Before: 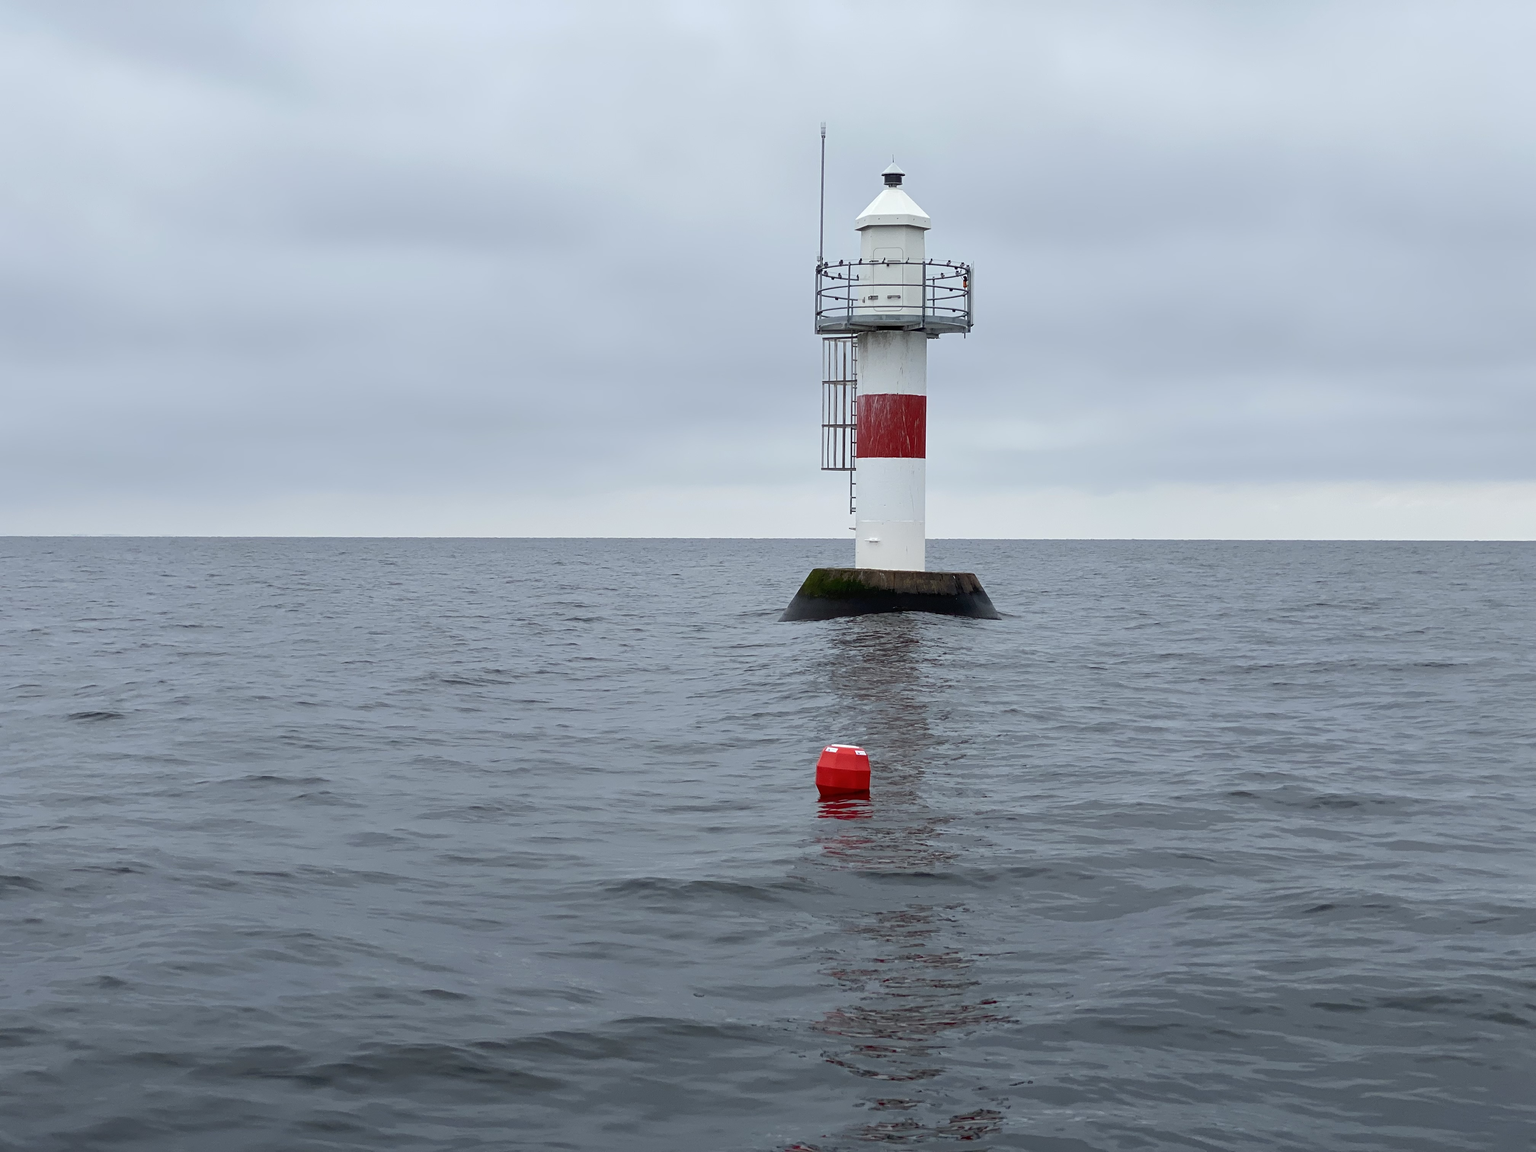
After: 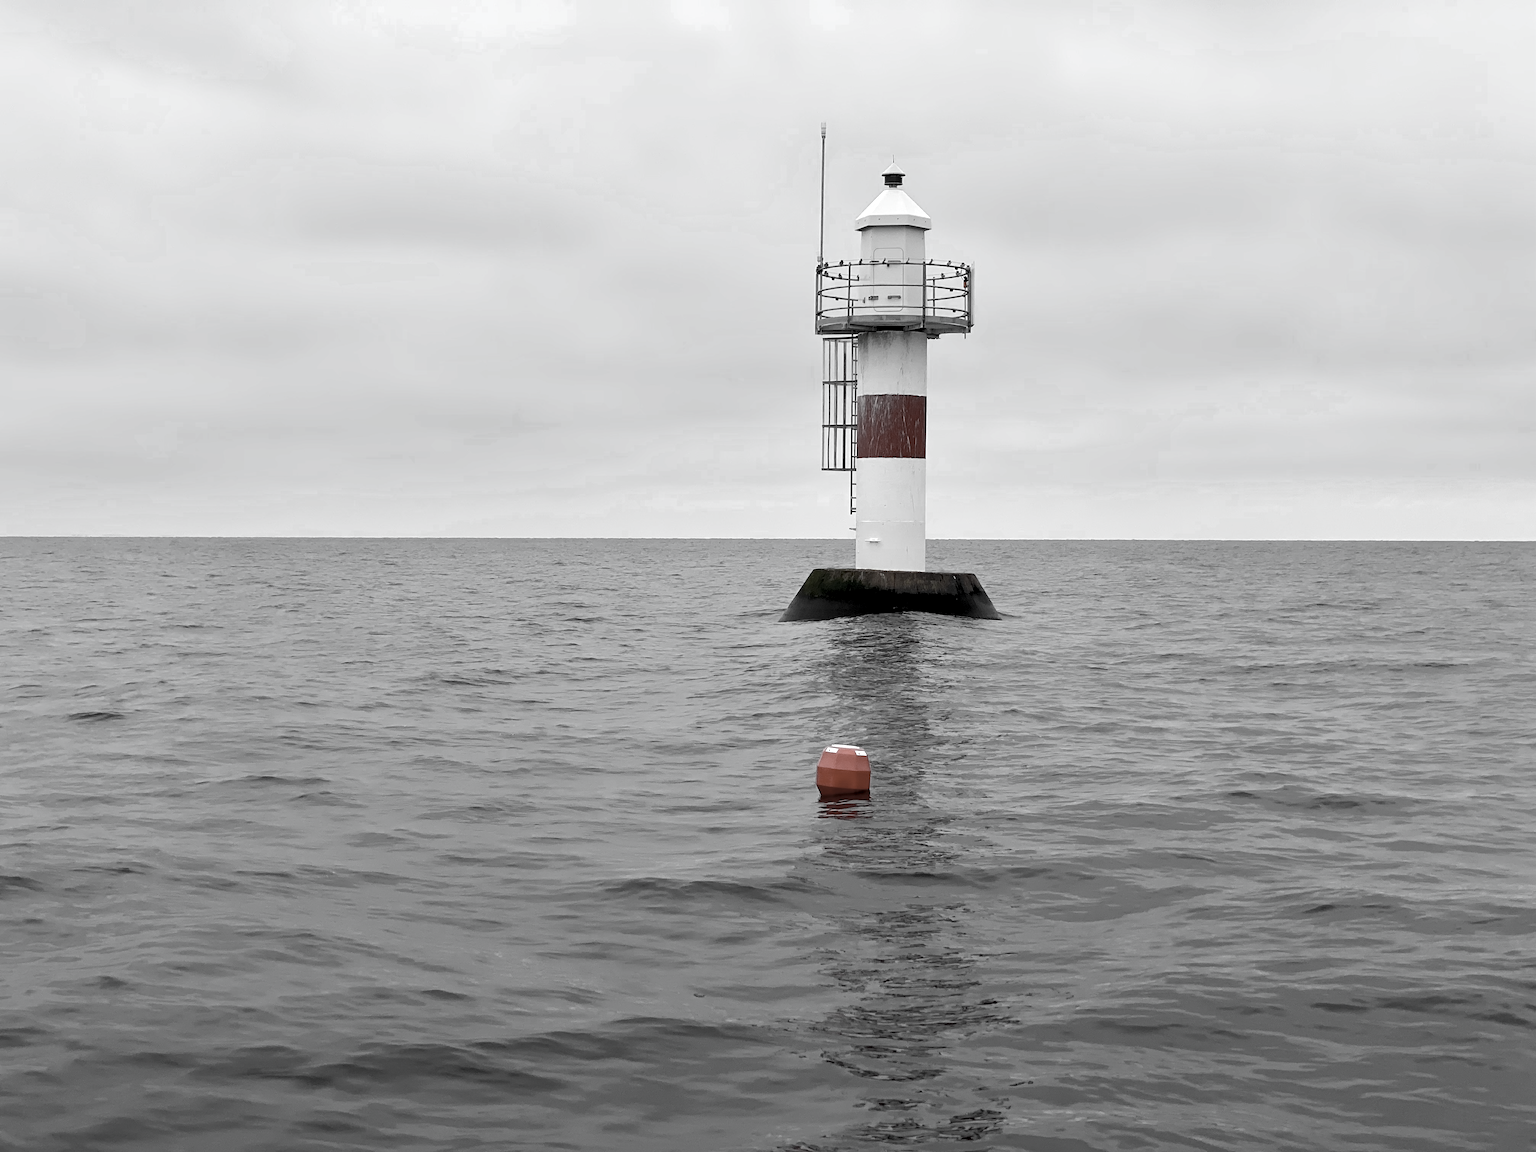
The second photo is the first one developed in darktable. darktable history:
color zones: curves: ch0 [(0, 0.613) (0.01, 0.613) (0.245, 0.448) (0.498, 0.529) (0.642, 0.665) (0.879, 0.777) (0.99, 0.613)]; ch1 [(0, 0.035) (0.121, 0.189) (0.259, 0.197) (0.415, 0.061) (0.589, 0.022) (0.732, 0.022) (0.857, 0.026) (0.991, 0.053)]
contrast equalizer: octaves 7, y [[0.6 ×6], [0.55 ×6], [0 ×6], [0 ×6], [0 ×6]], mix 0.35
